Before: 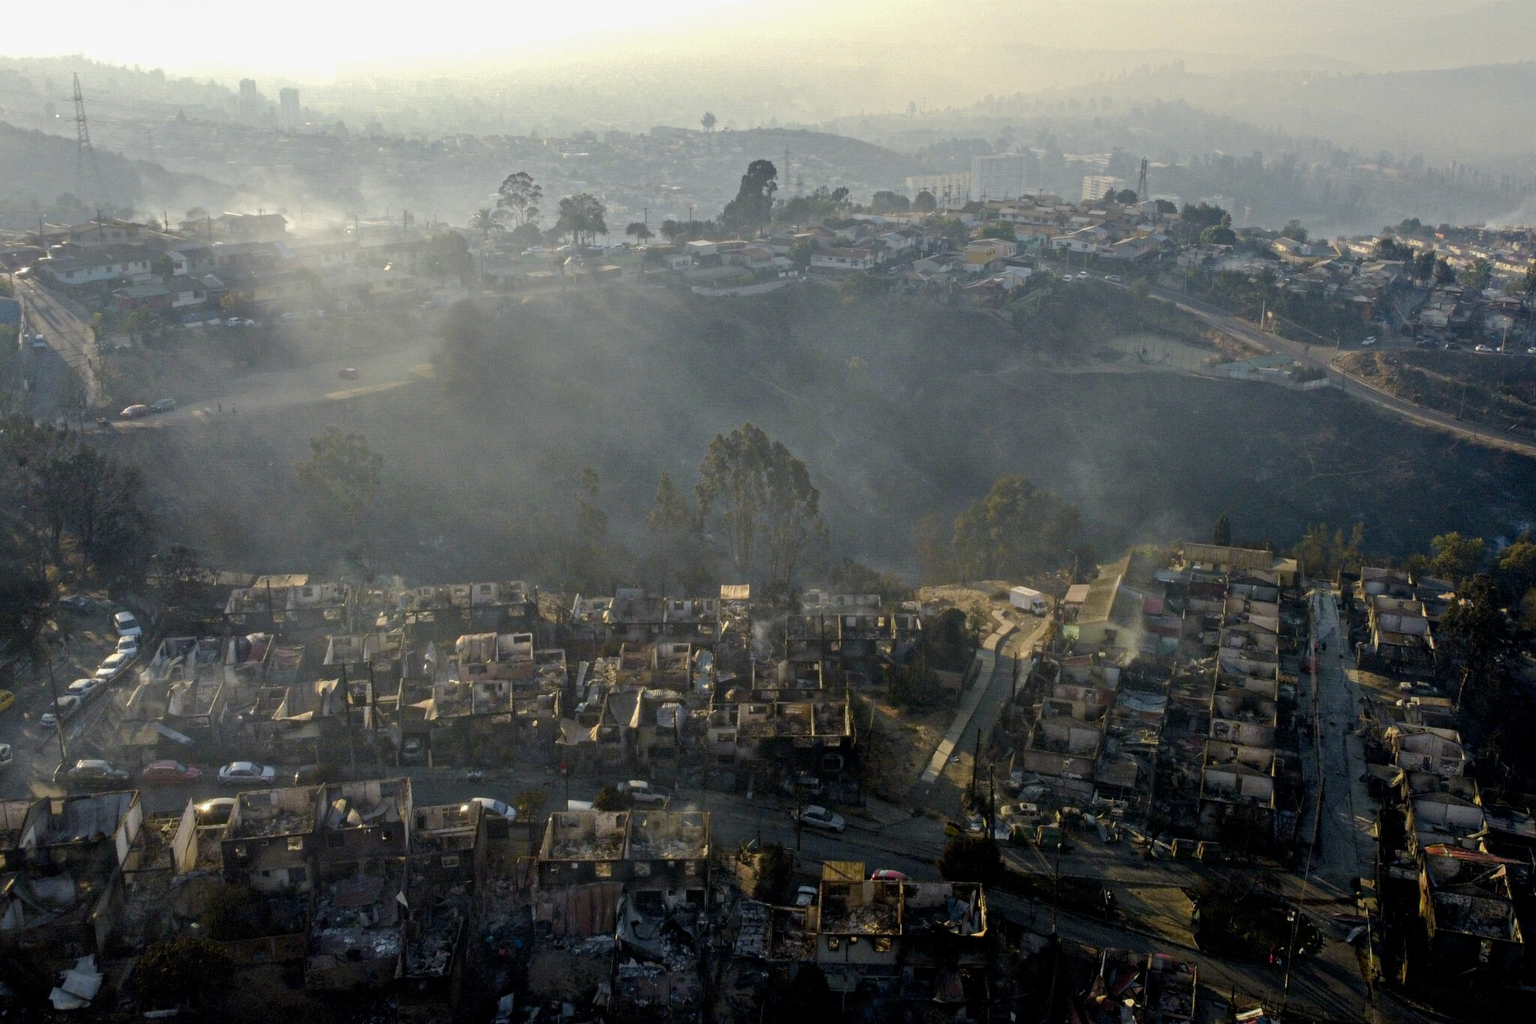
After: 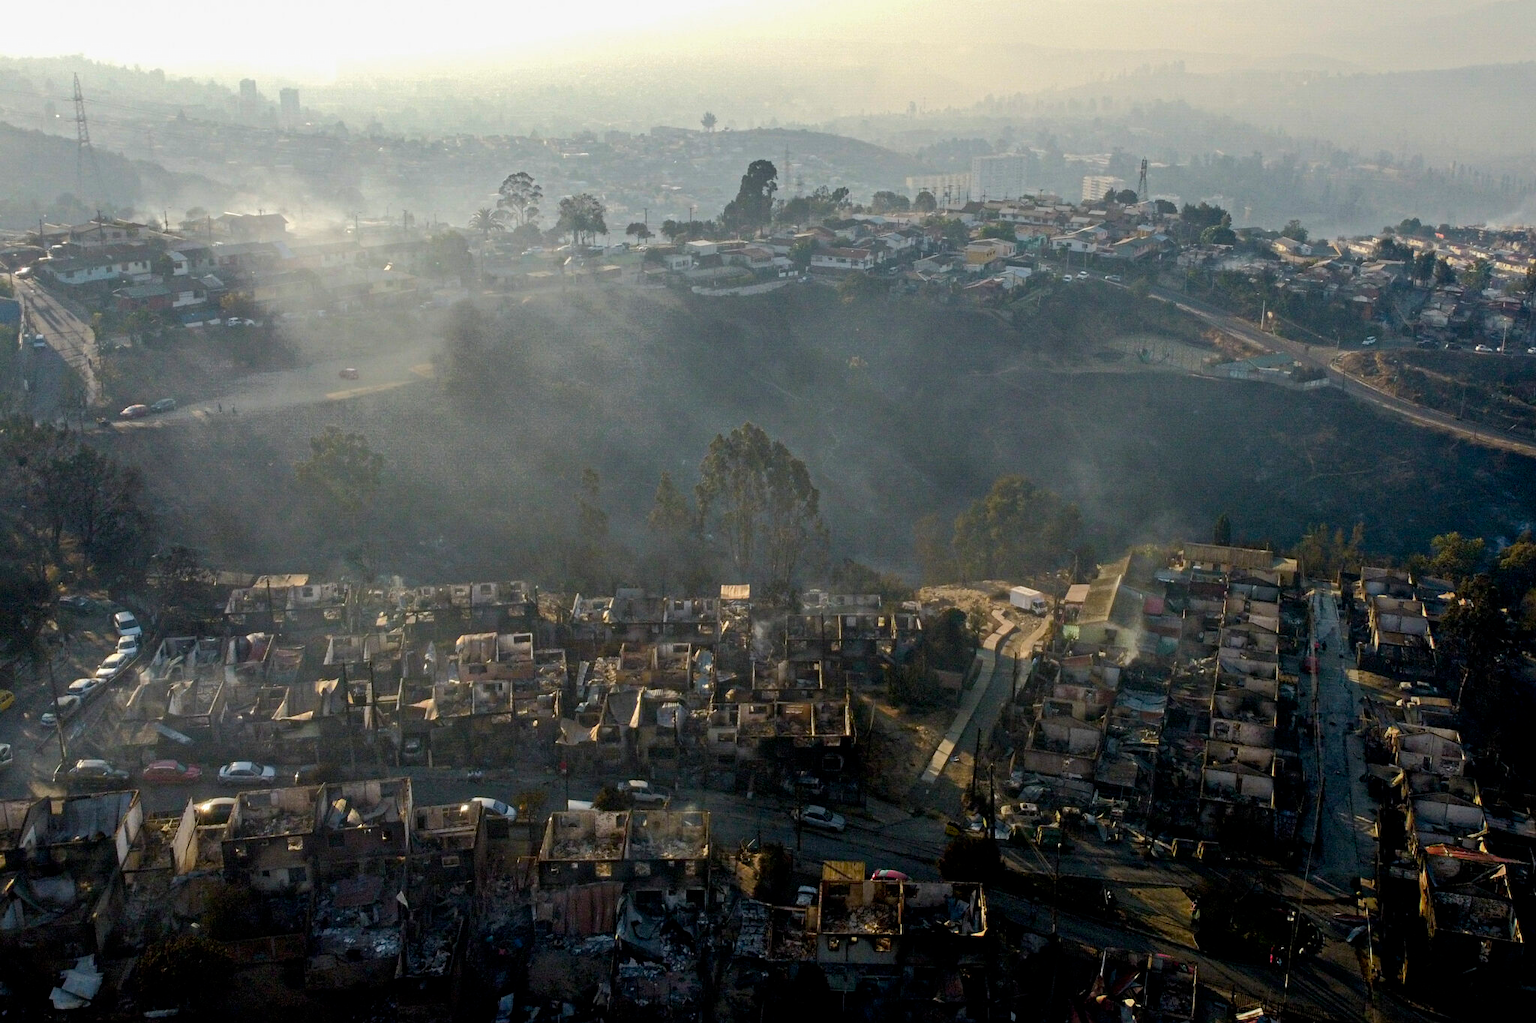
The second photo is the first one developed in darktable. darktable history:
sharpen: amount 0.214
tone curve: curves: ch0 [(0, 0) (0.003, 0.003) (0.011, 0.011) (0.025, 0.024) (0.044, 0.042) (0.069, 0.066) (0.1, 0.095) (0.136, 0.129) (0.177, 0.169) (0.224, 0.214) (0.277, 0.264) (0.335, 0.319) (0.399, 0.38) (0.468, 0.446) (0.543, 0.558) (0.623, 0.636) (0.709, 0.719) (0.801, 0.807) (0.898, 0.901) (1, 1)], color space Lab, independent channels, preserve colors none
